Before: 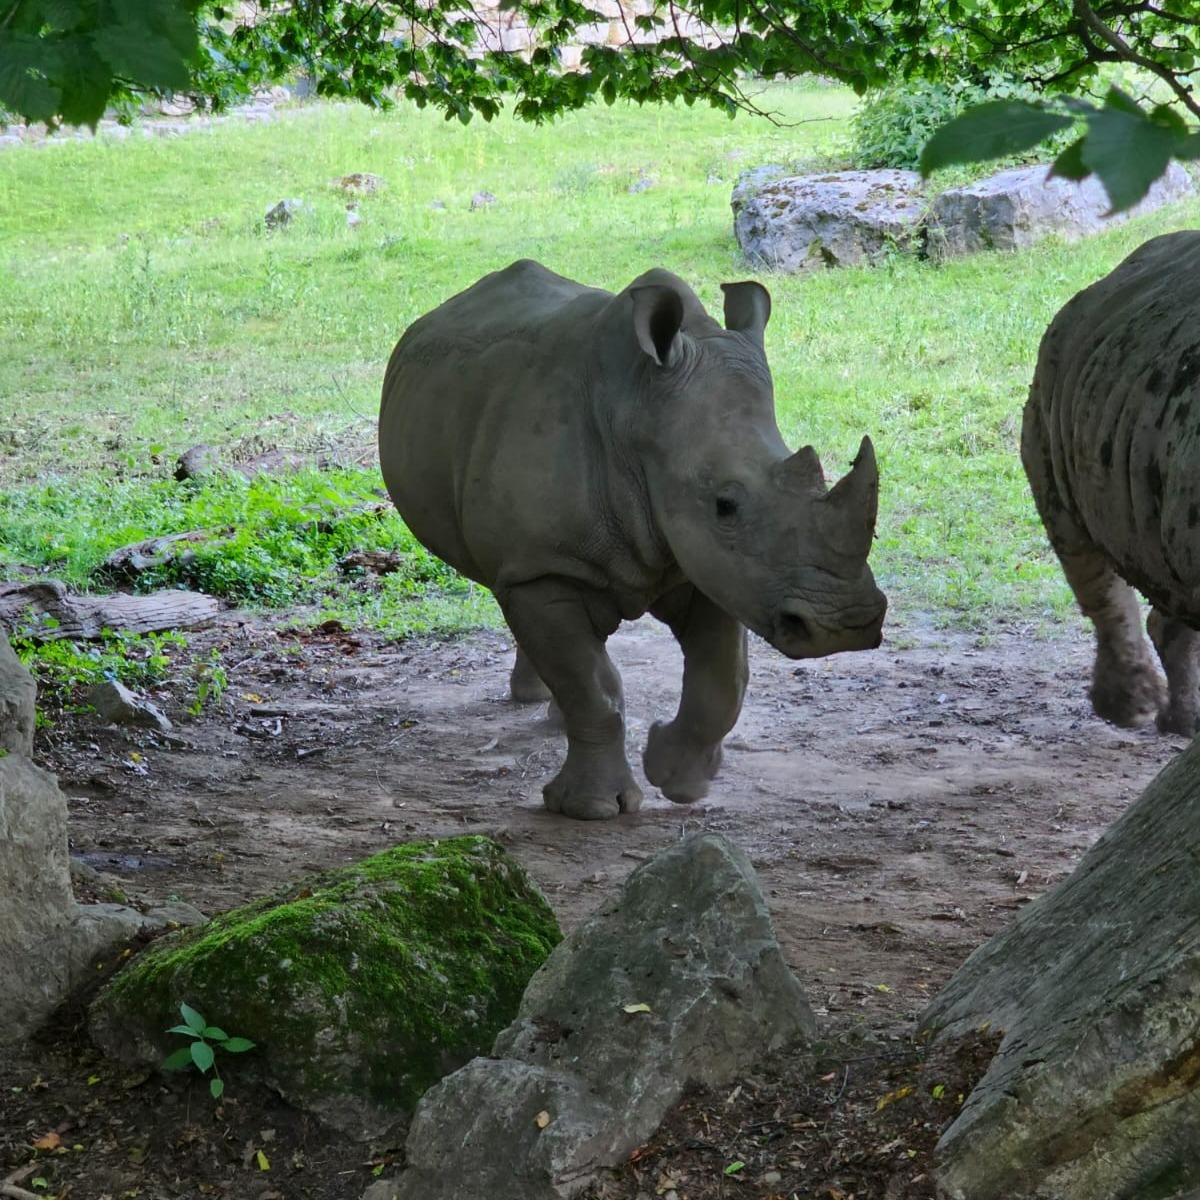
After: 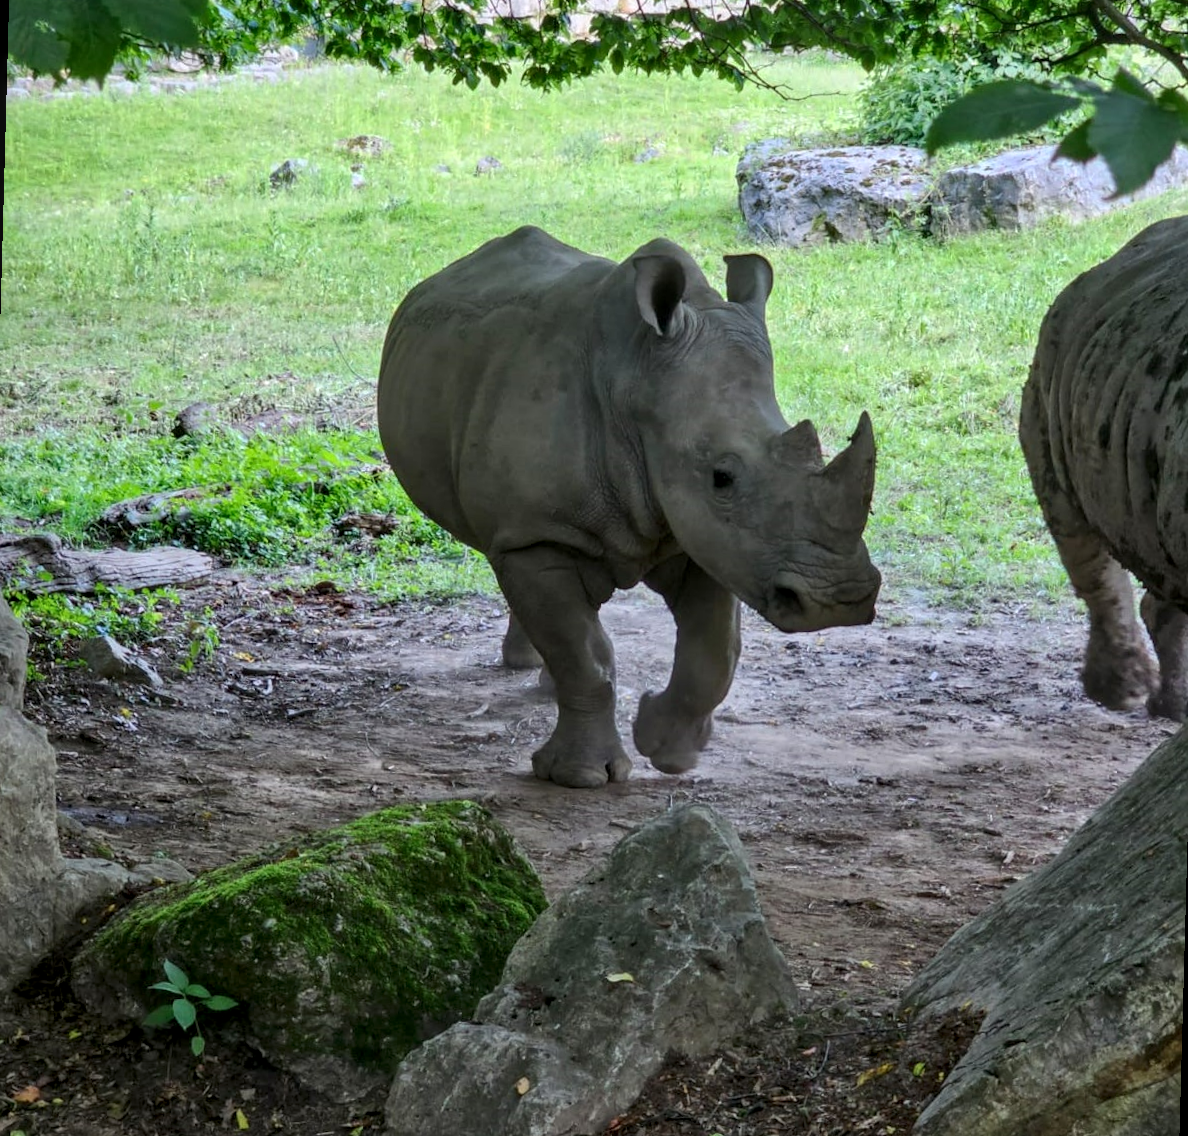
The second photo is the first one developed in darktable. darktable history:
rotate and perspective: rotation 1.57°, crop left 0.018, crop right 0.982, crop top 0.039, crop bottom 0.961
color balance: on, module defaults
local contrast: detail 130%
